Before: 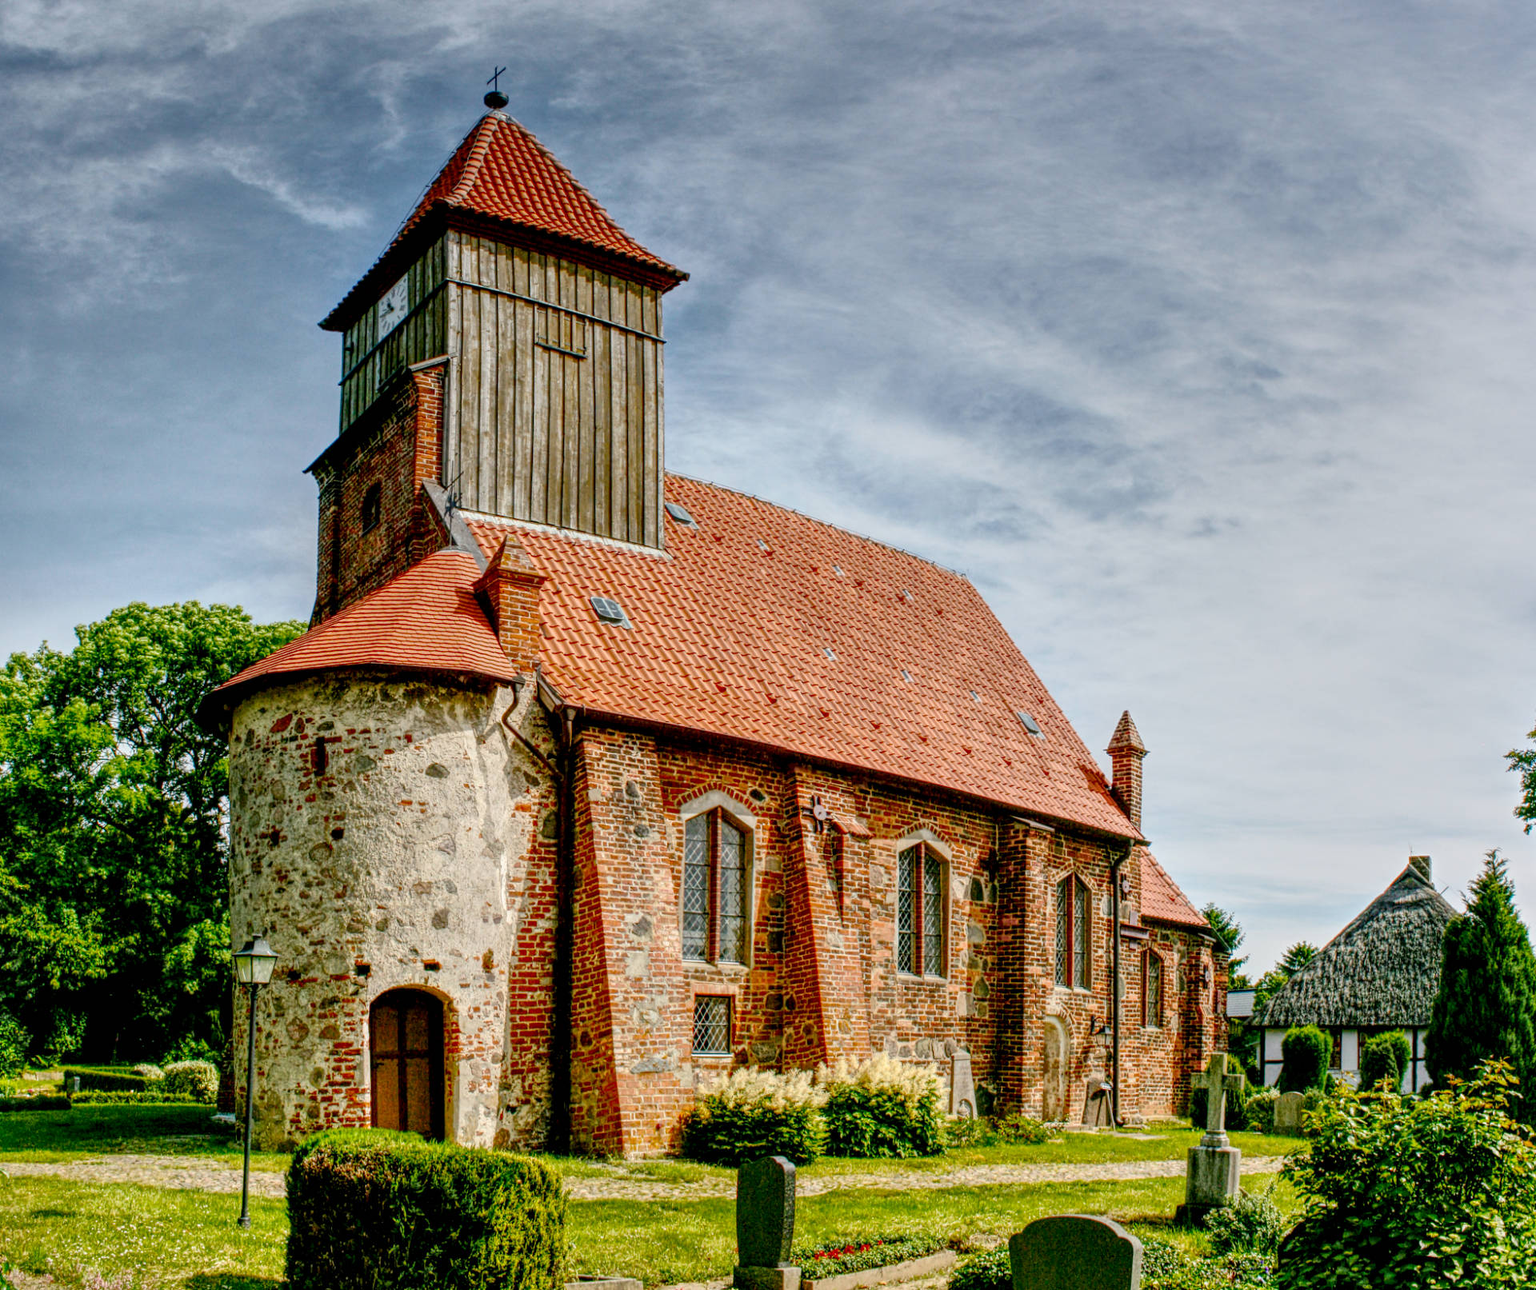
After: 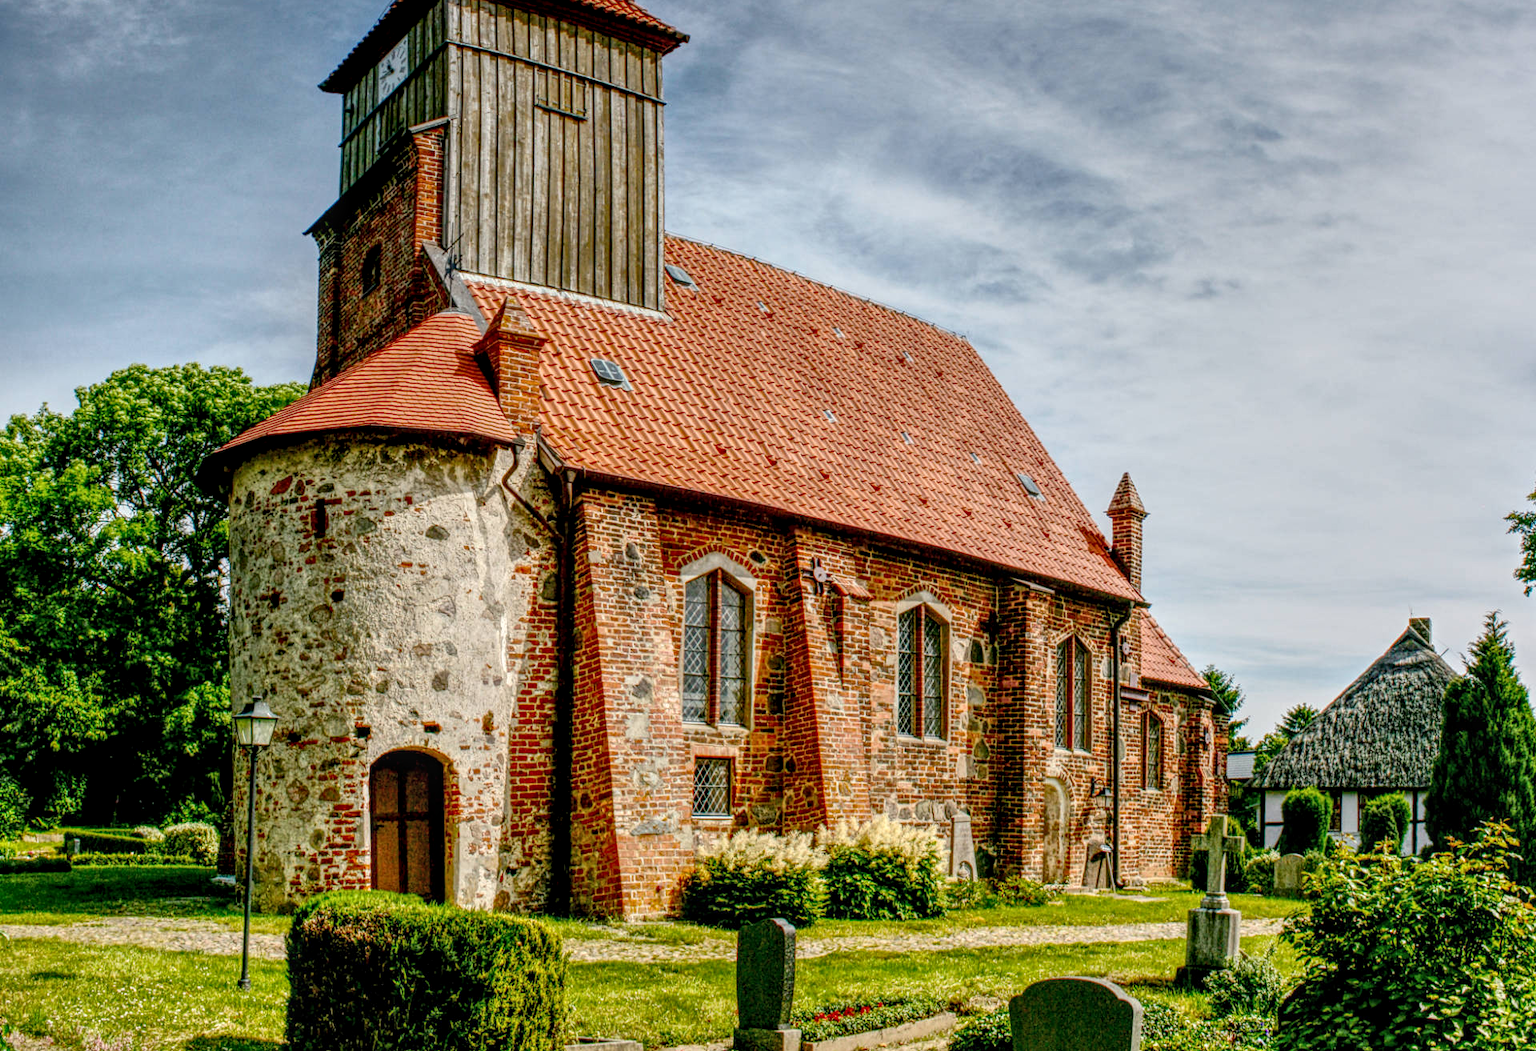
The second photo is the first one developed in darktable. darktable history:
local contrast: on, module defaults
crop and rotate: top 18.507%
